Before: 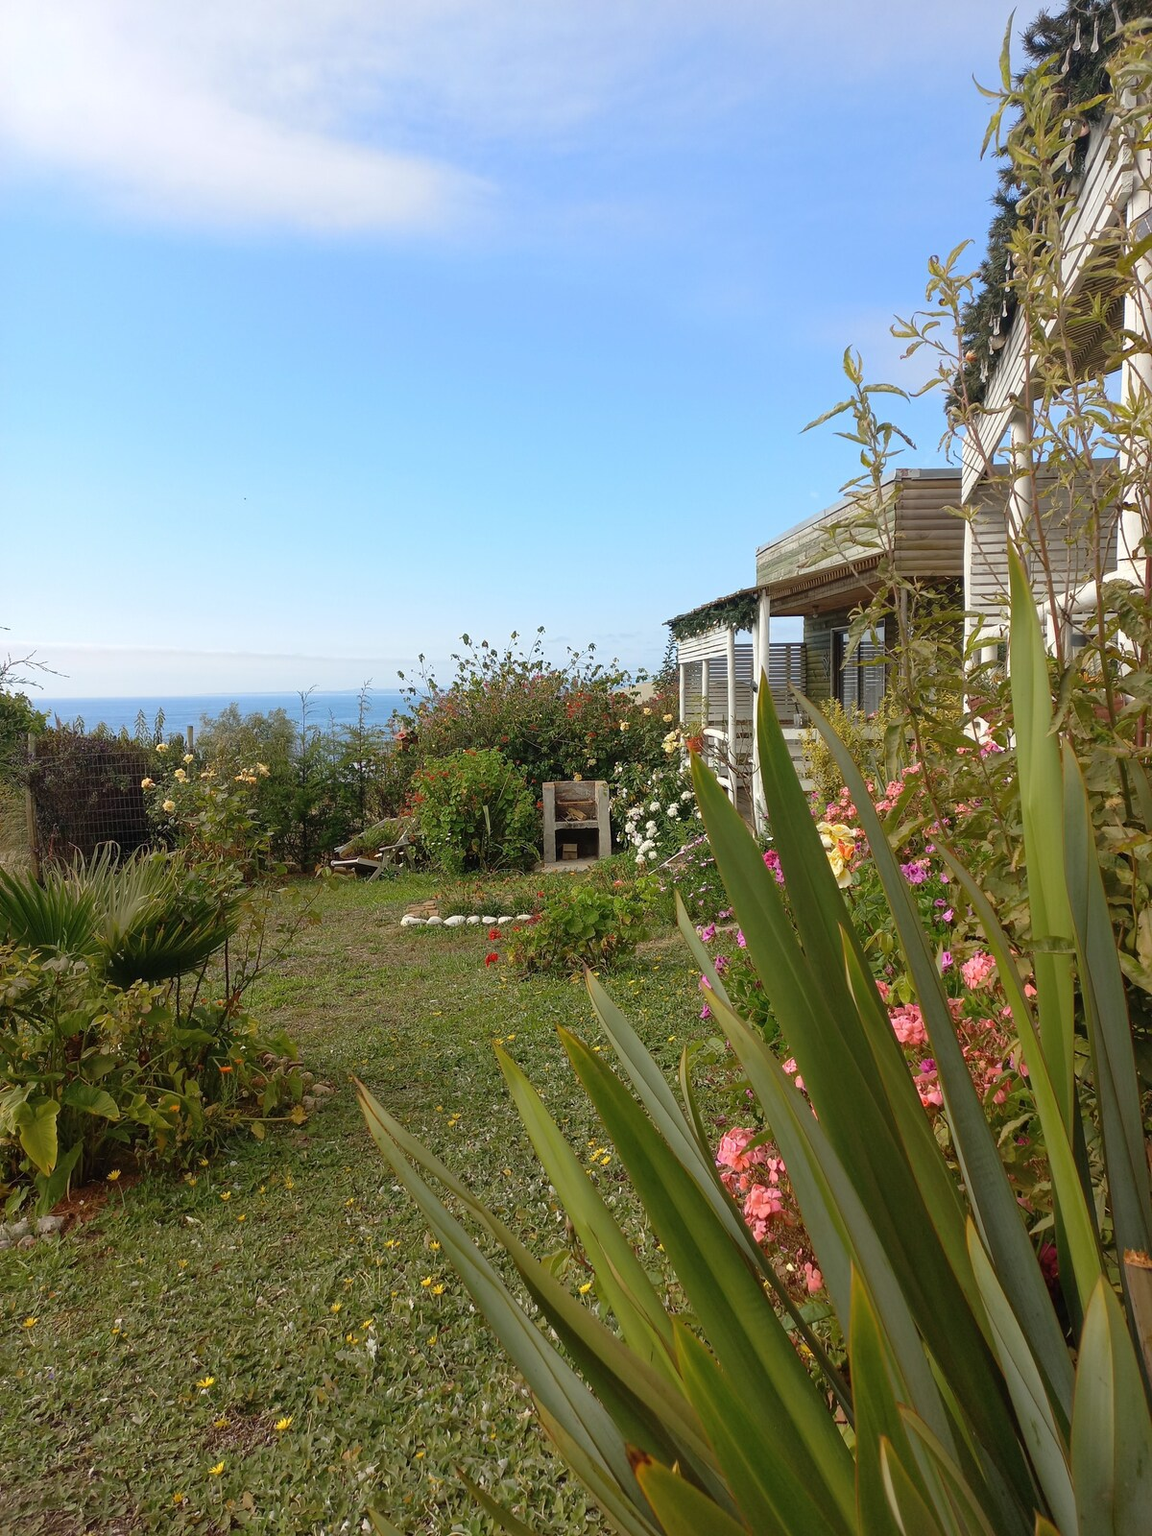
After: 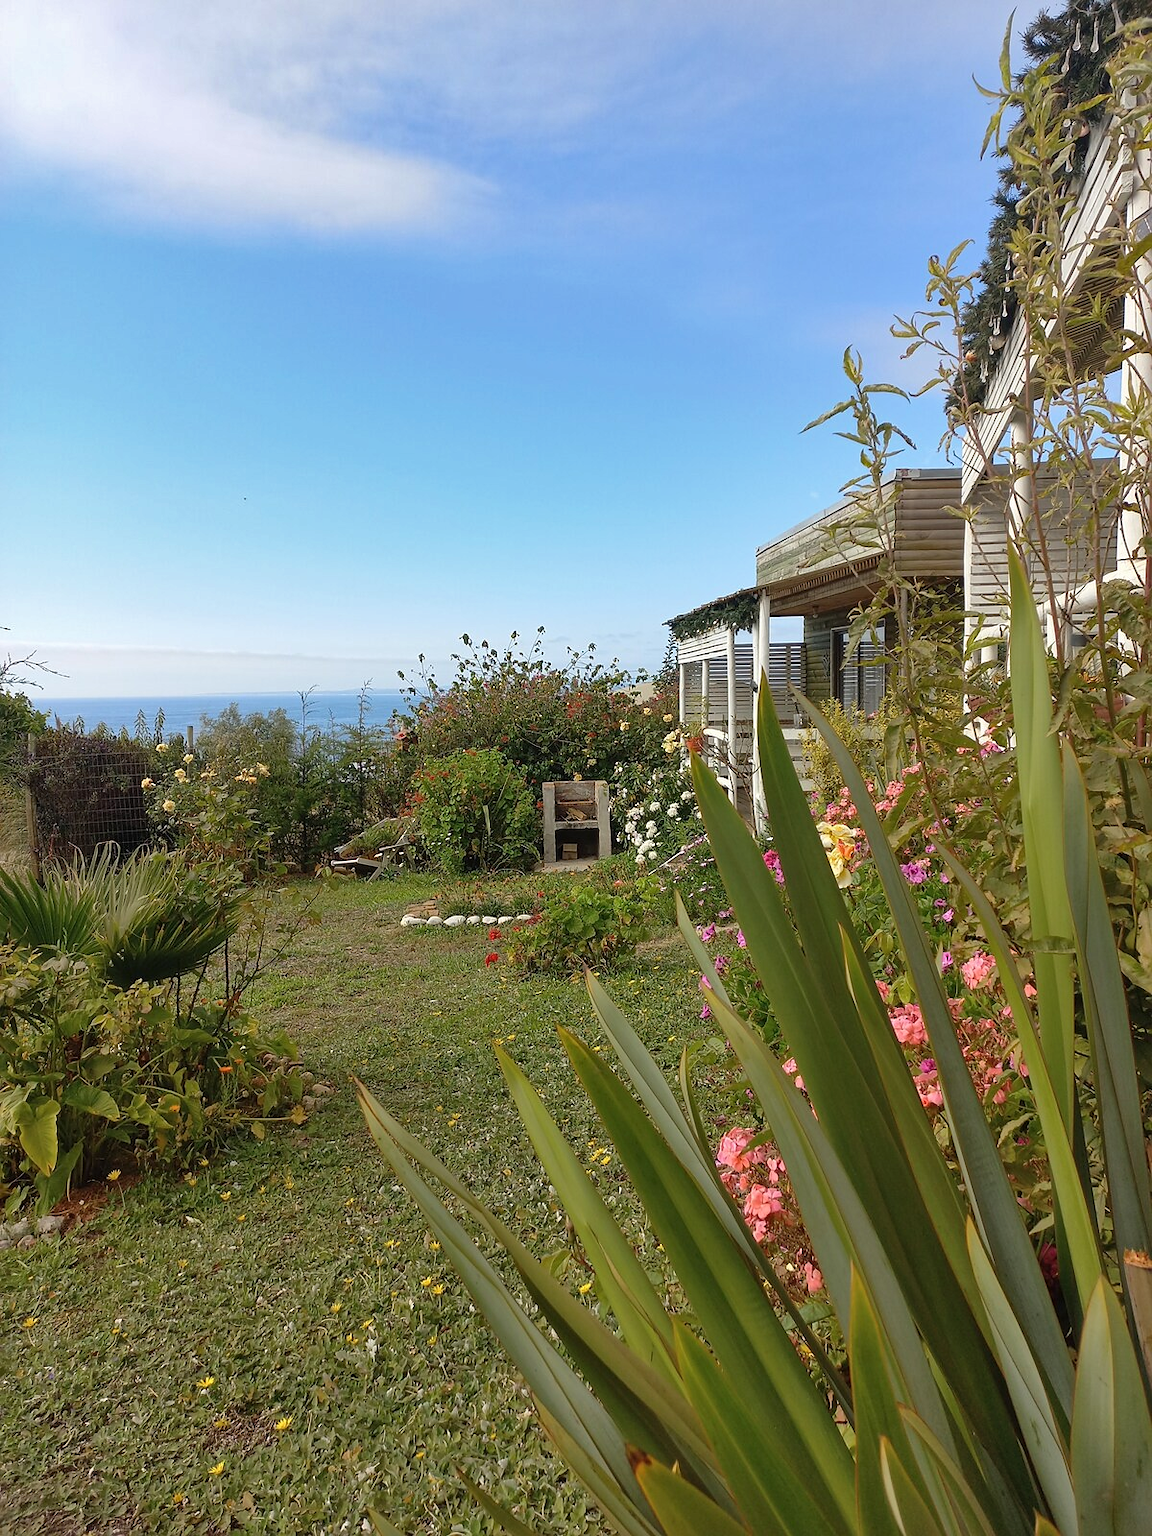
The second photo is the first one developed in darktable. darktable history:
sharpen: radius 1.049, threshold 0.989
shadows and highlights: soften with gaussian
